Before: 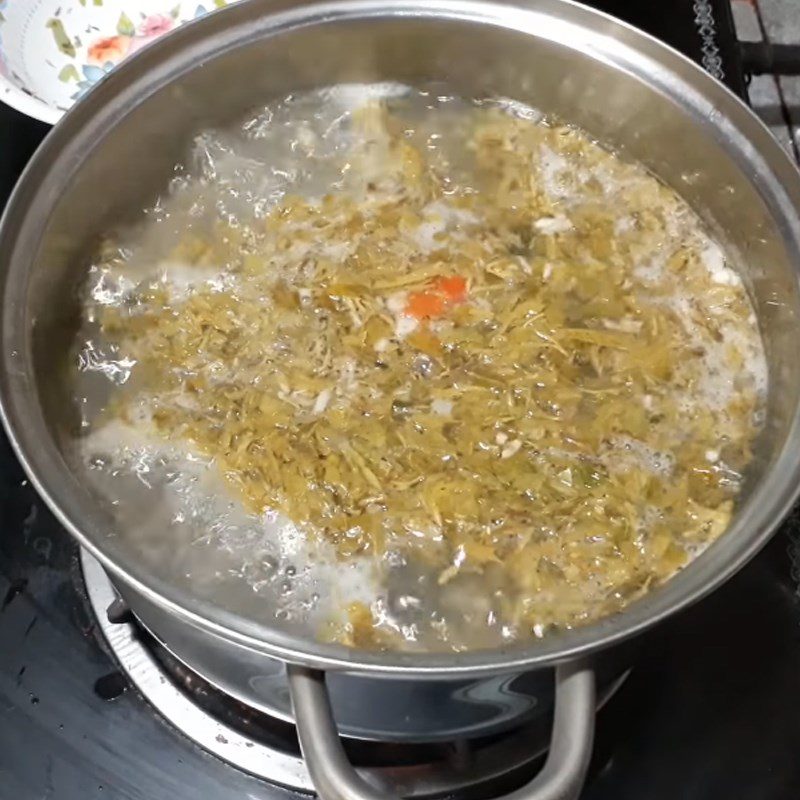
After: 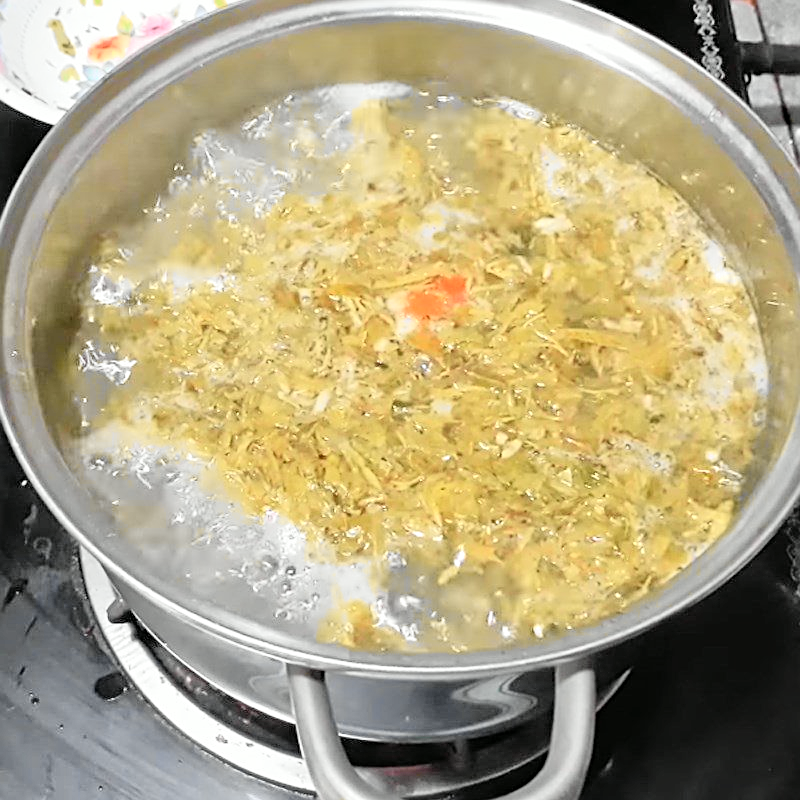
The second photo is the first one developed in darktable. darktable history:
tone equalizer: -7 EV 0.16 EV, -6 EV 0.56 EV, -5 EV 1.18 EV, -4 EV 1.33 EV, -3 EV 1.18 EV, -2 EV 0.6 EV, -1 EV 0.16 EV
tone curve: curves: ch0 [(0, 0) (0.055, 0.057) (0.258, 0.307) (0.434, 0.543) (0.517, 0.657) (0.745, 0.874) (1, 1)]; ch1 [(0, 0) (0.346, 0.307) (0.418, 0.383) (0.46, 0.439) (0.482, 0.493) (0.502, 0.497) (0.517, 0.506) (0.55, 0.561) (0.588, 0.61) (0.646, 0.688) (1, 1)]; ch2 [(0, 0) (0.346, 0.34) (0.431, 0.45) (0.485, 0.499) (0.5, 0.503) (0.527, 0.508) (0.545, 0.562) (0.679, 0.706) (1, 1)], color space Lab, independent channels
sharpen: on, module defaults
